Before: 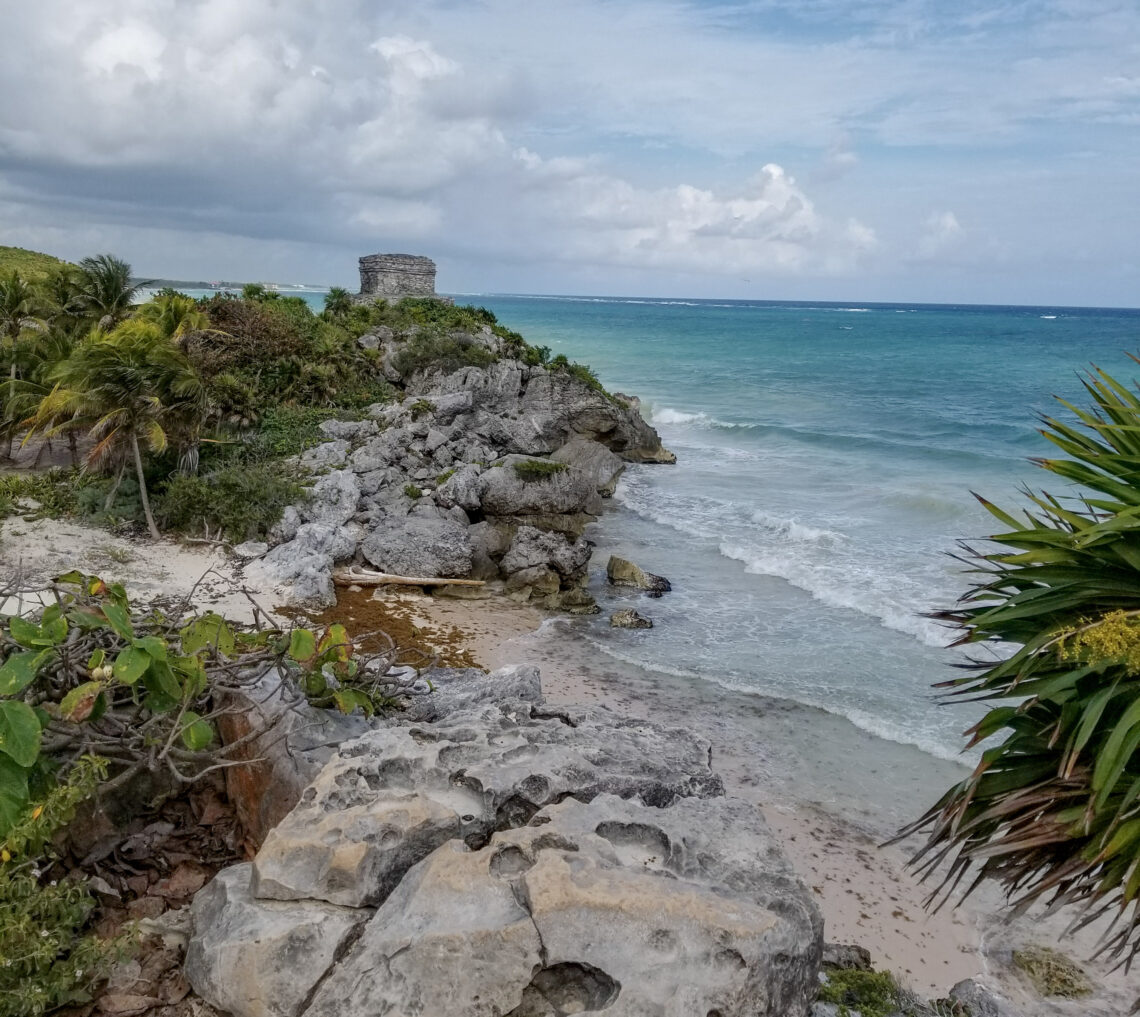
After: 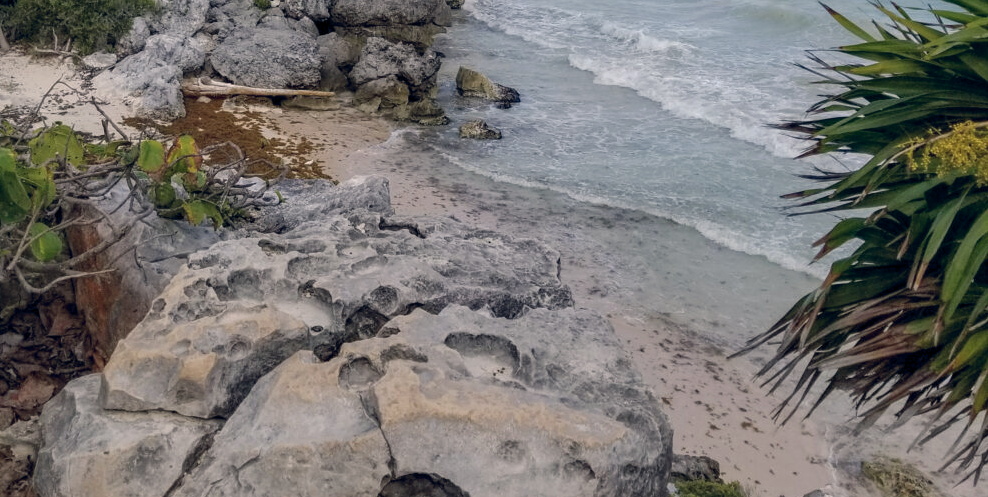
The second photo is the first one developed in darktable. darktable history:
base curve: preserve colors none
crop and rotate: left 13.306%, top 48.129%, bottom 2.928%
color balance rgb: shadows lift › hue 87.51°, highlights gain › chroma 1.62%, highlights gain › hue 55.1°, global offset › chroma 0.1%, global offset › hue 253.66°, linear chroma grading › global chroma 0.5%
